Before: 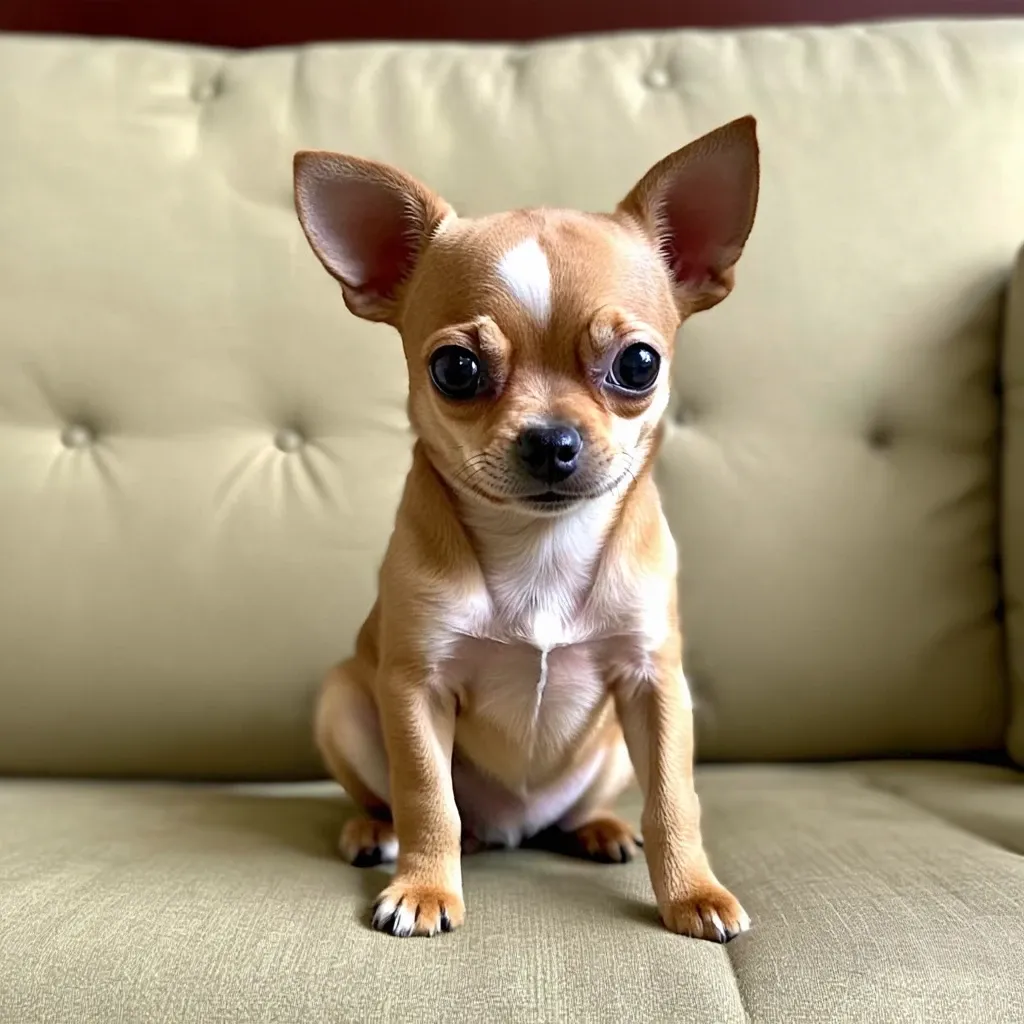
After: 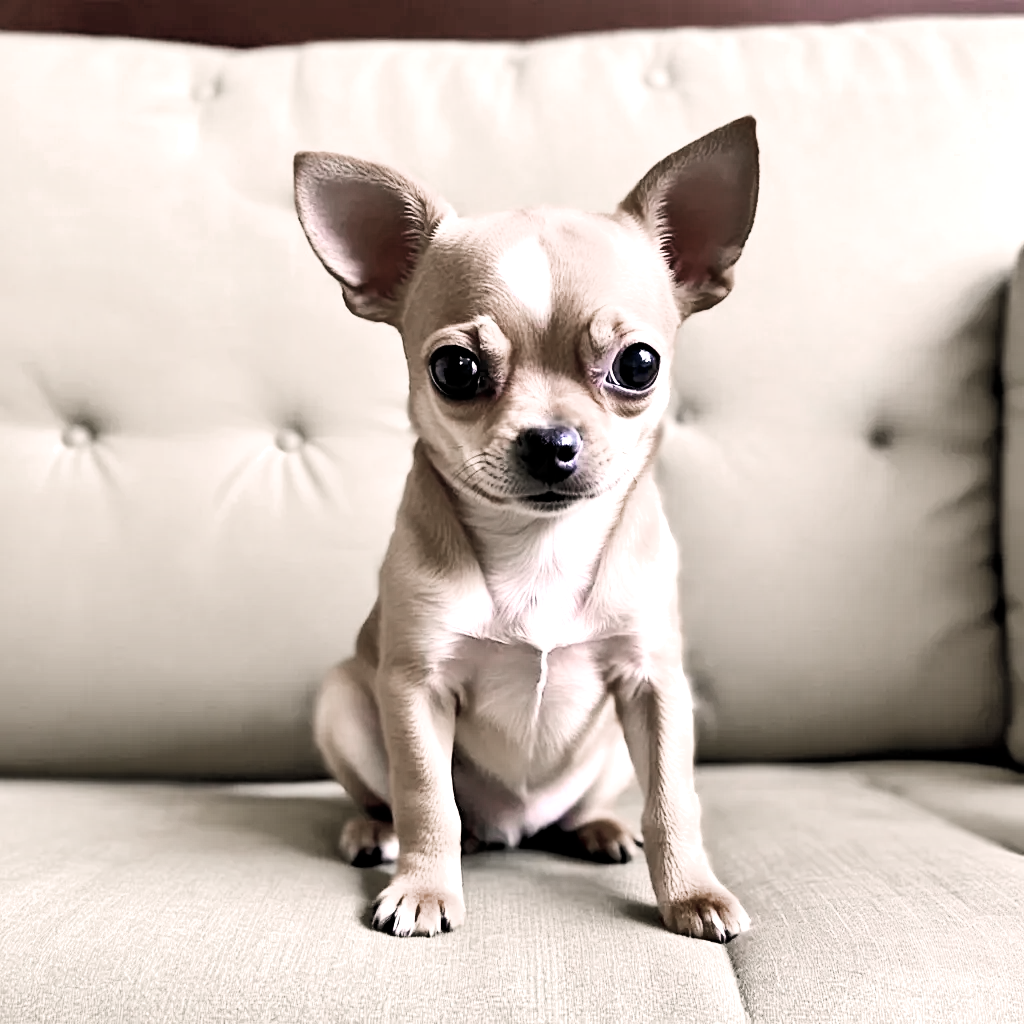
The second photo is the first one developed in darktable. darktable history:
shadows and highlights: shadows 40, highlights -54, highlights color adjustment 46%, low approximation 0.01, soften with gaussian
filmic rgb: black relative exposure -5 EV, hardness 2.88, contrast 1.3
color zones: curves: ch0 [(0, 0.613) (0.01, 0.613) (0.245, 0.448) (0.498, 0.529) (0.642, 0.665) (0.879, 0.777) (0.99, 0.613)]; ch1 [(0, 0.272) (0.219, 0.127) (0.724, 0.346)]
exposure: black level correction 0, exposure 1.741 EV, compensate exposure bias true, compensate highlight preservation false
color correction: highlights a* 12.23, highlights b* 5.41
